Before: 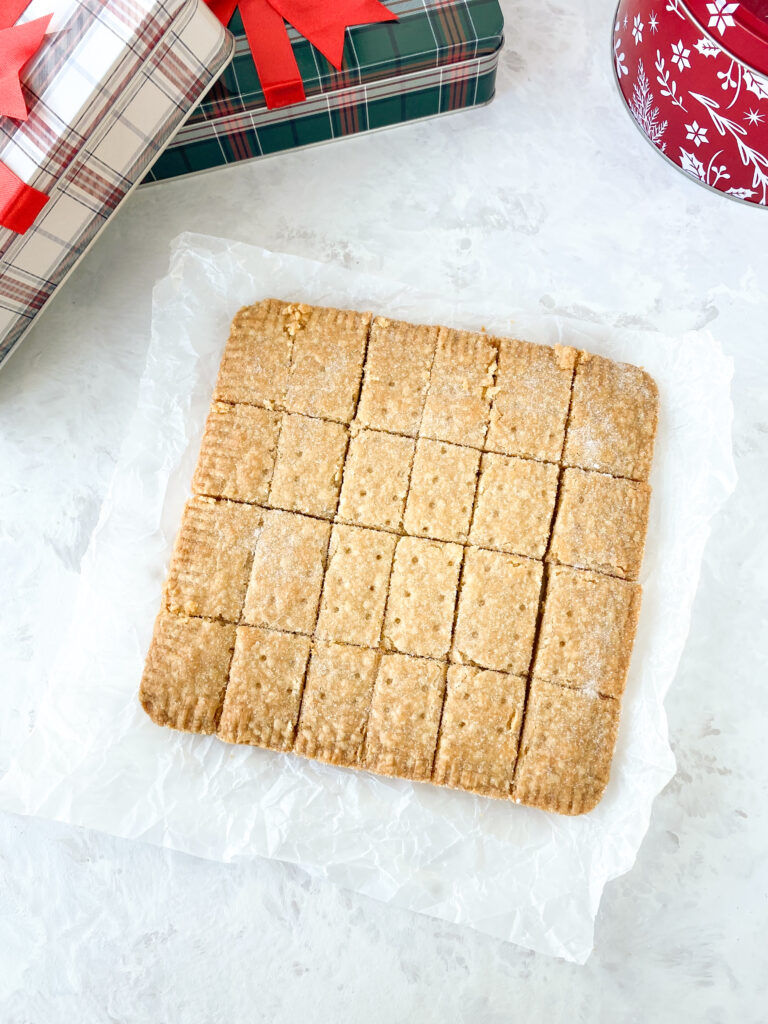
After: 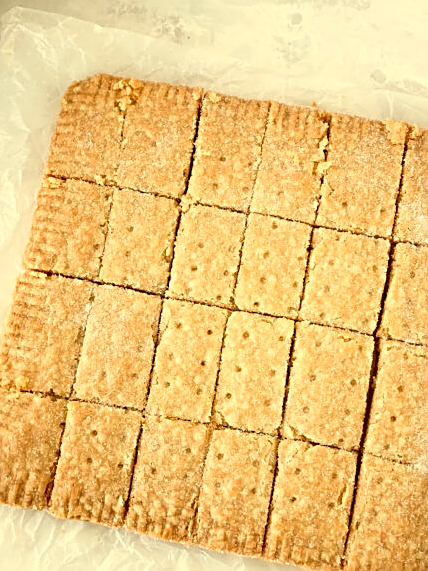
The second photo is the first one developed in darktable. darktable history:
crop and rotate: left 22.13%, top 22.054%, right 22.026%, bottom 22.102%
white balance: red 1.08, blue 0.791
sharpen: on, module defaults
exposure: black level correction 0.009, exposure 0.014 EV, compensate highlight preservation false
